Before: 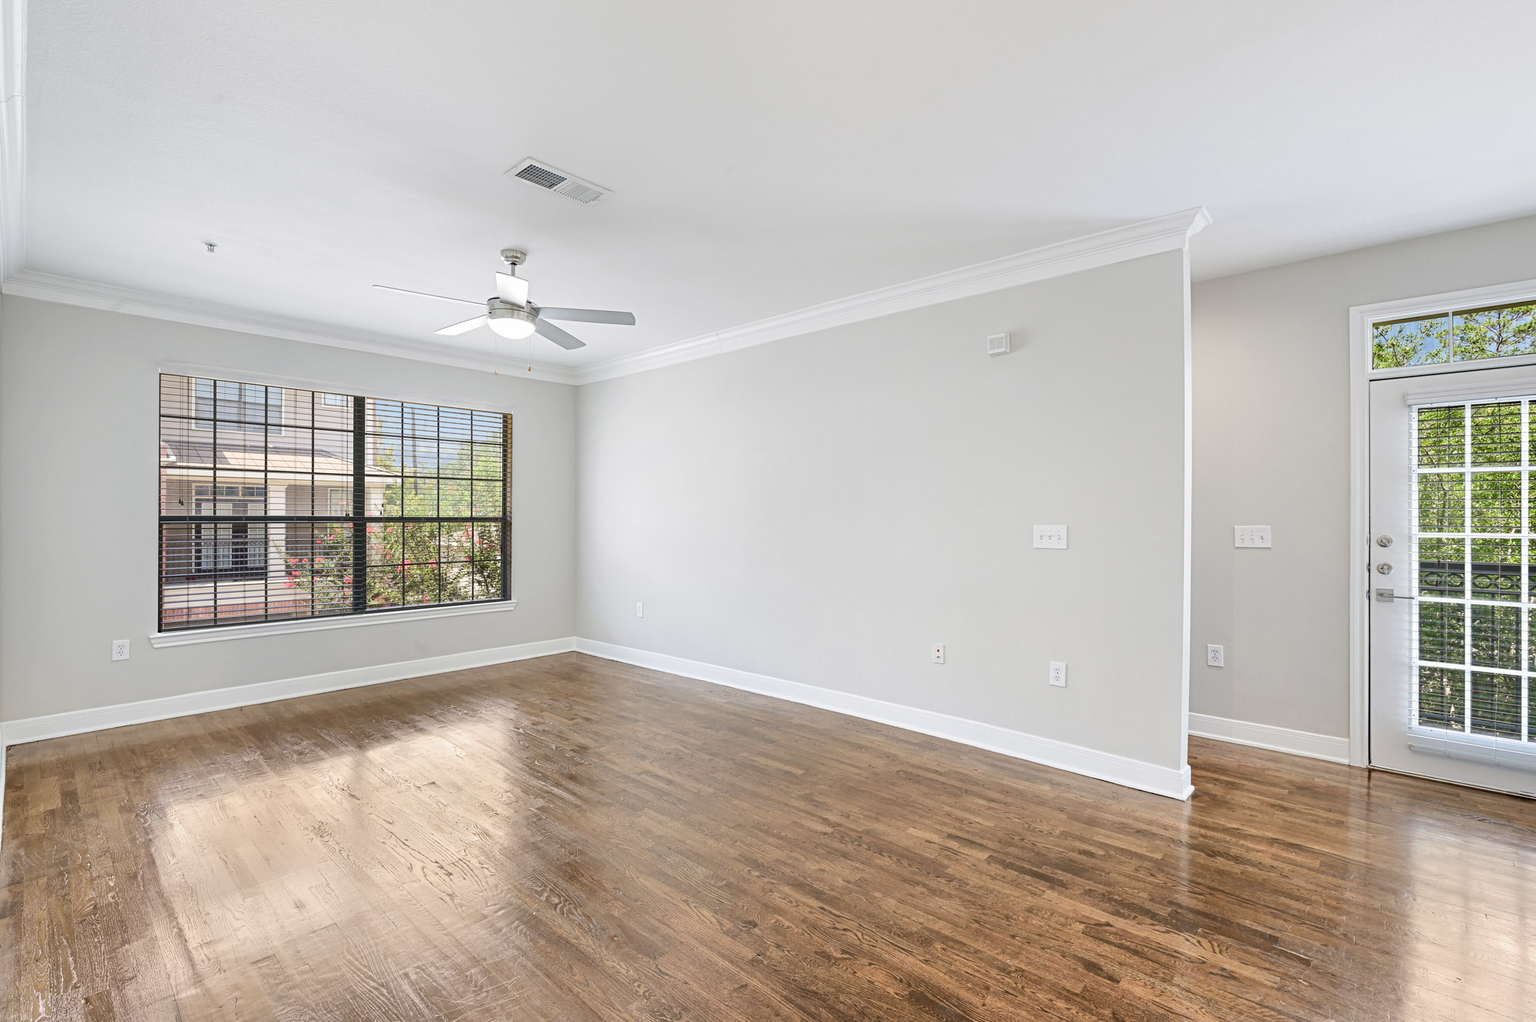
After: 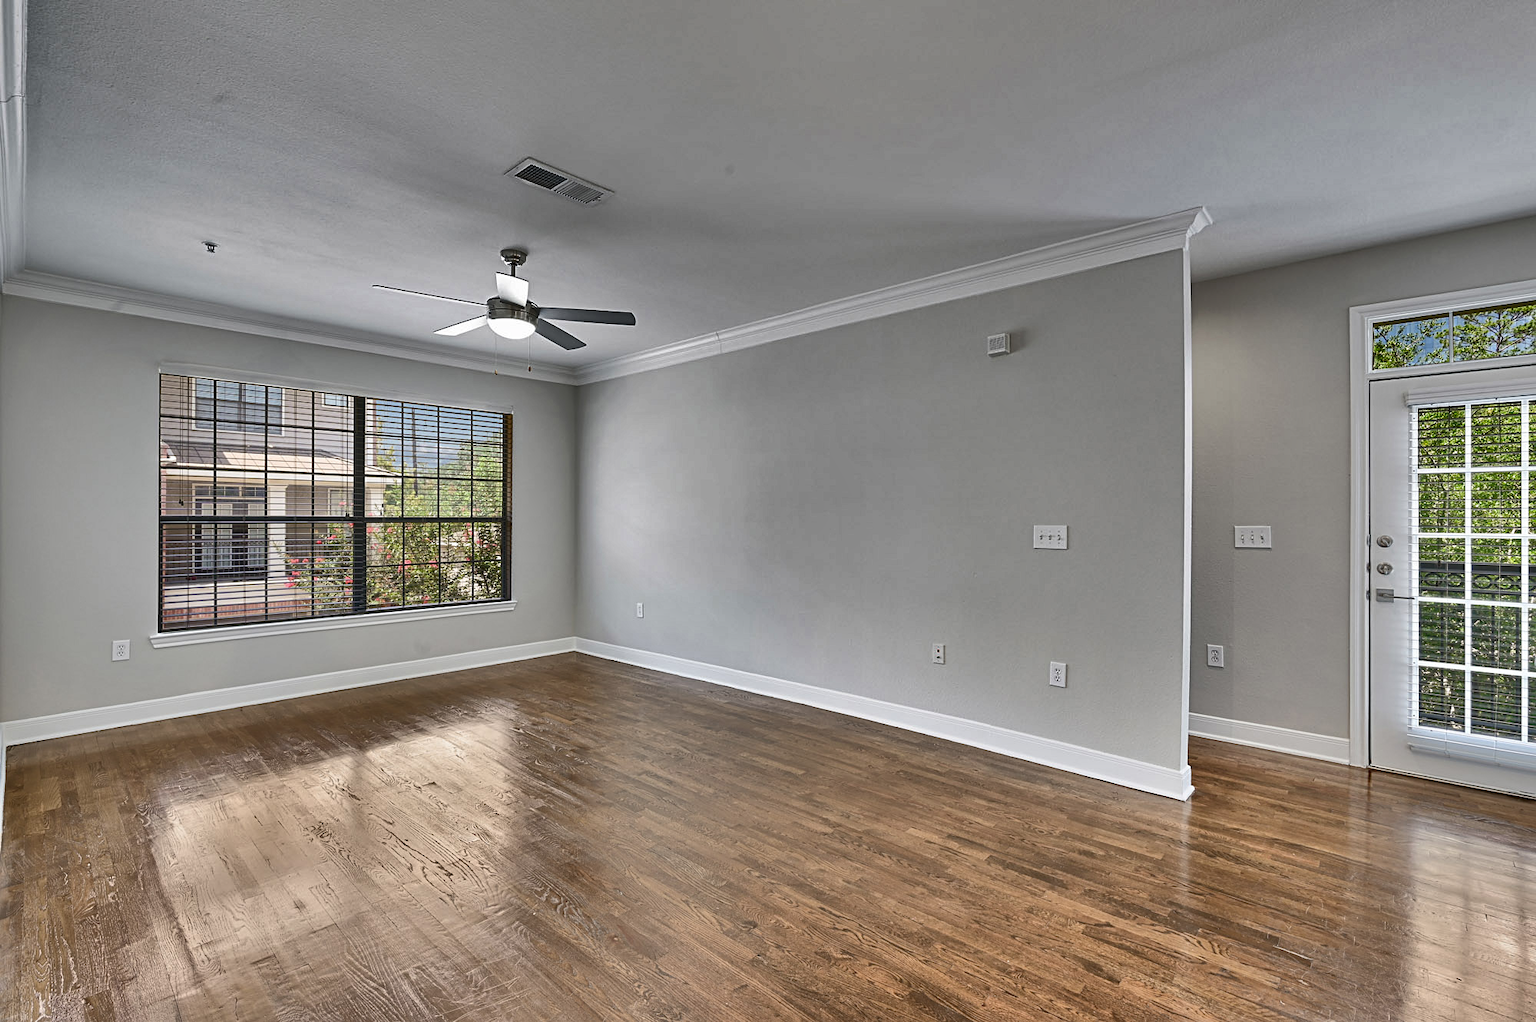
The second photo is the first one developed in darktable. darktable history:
shadows and highlights: shadows 20.83, highlights -81.84, soften with gaussian
sharpen: amount 0.203
